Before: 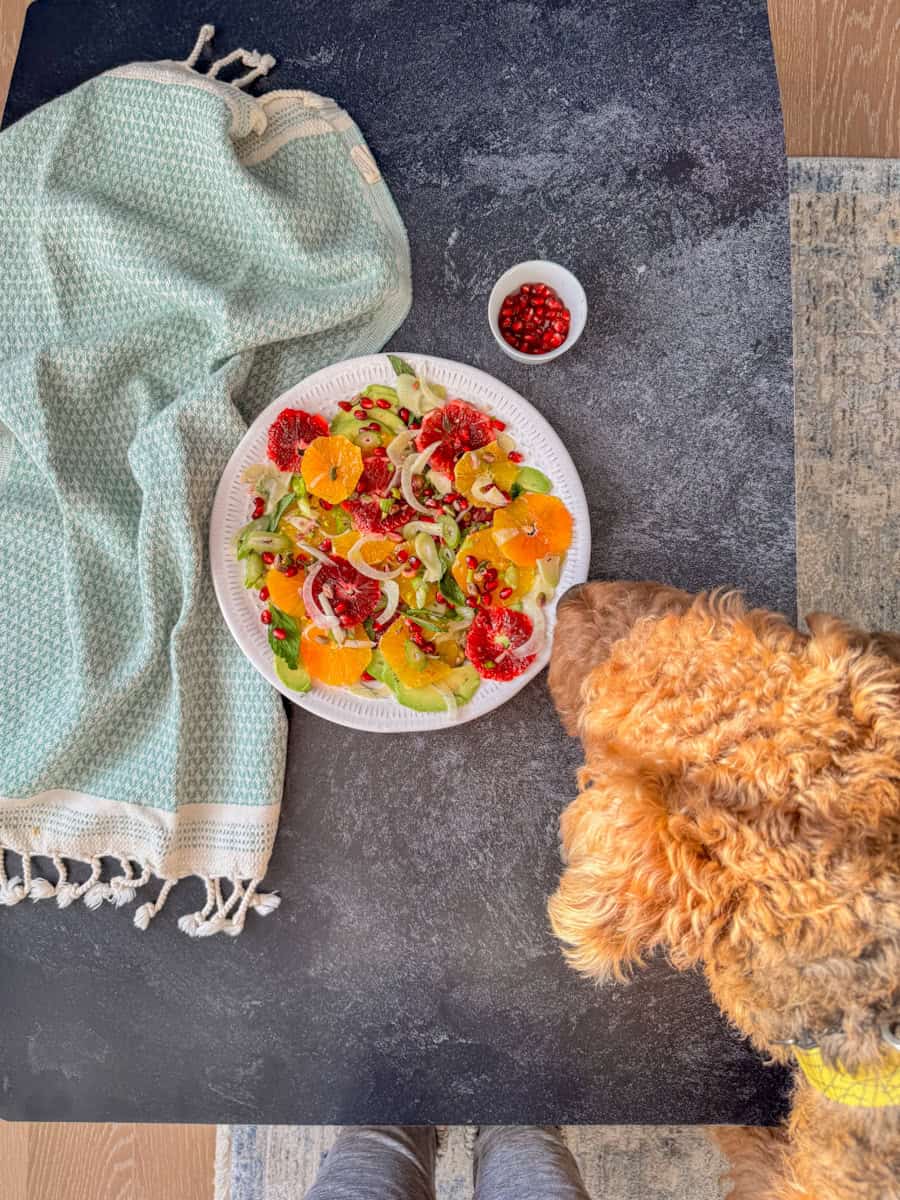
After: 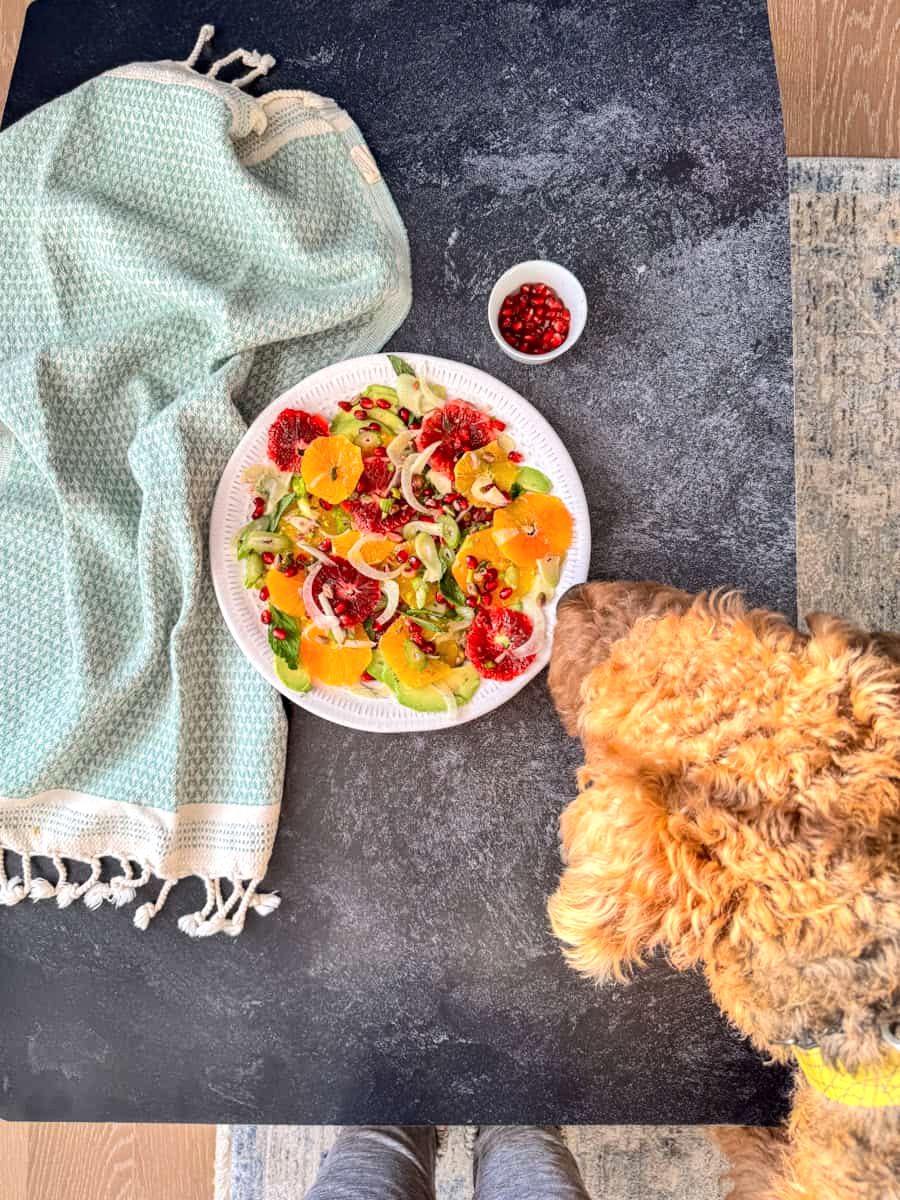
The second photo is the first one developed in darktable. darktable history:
tone equalizer: -8 EV -0.417 EV, -7 EV -0.389 EV, -6 EV -0.333 EV, -5 EV -0.222 EV, -3 EV 0.222 EV, -2 EV 0.333 EV, -1 EV 0.389 EV, +0 EV 0.417 EV, edges refinement/feathering 500, mask exposure compensation -1.57 EV, preserve details no
contrast brightness saturation: contrast 0.1, brightness 0.02, saturation 0.02
